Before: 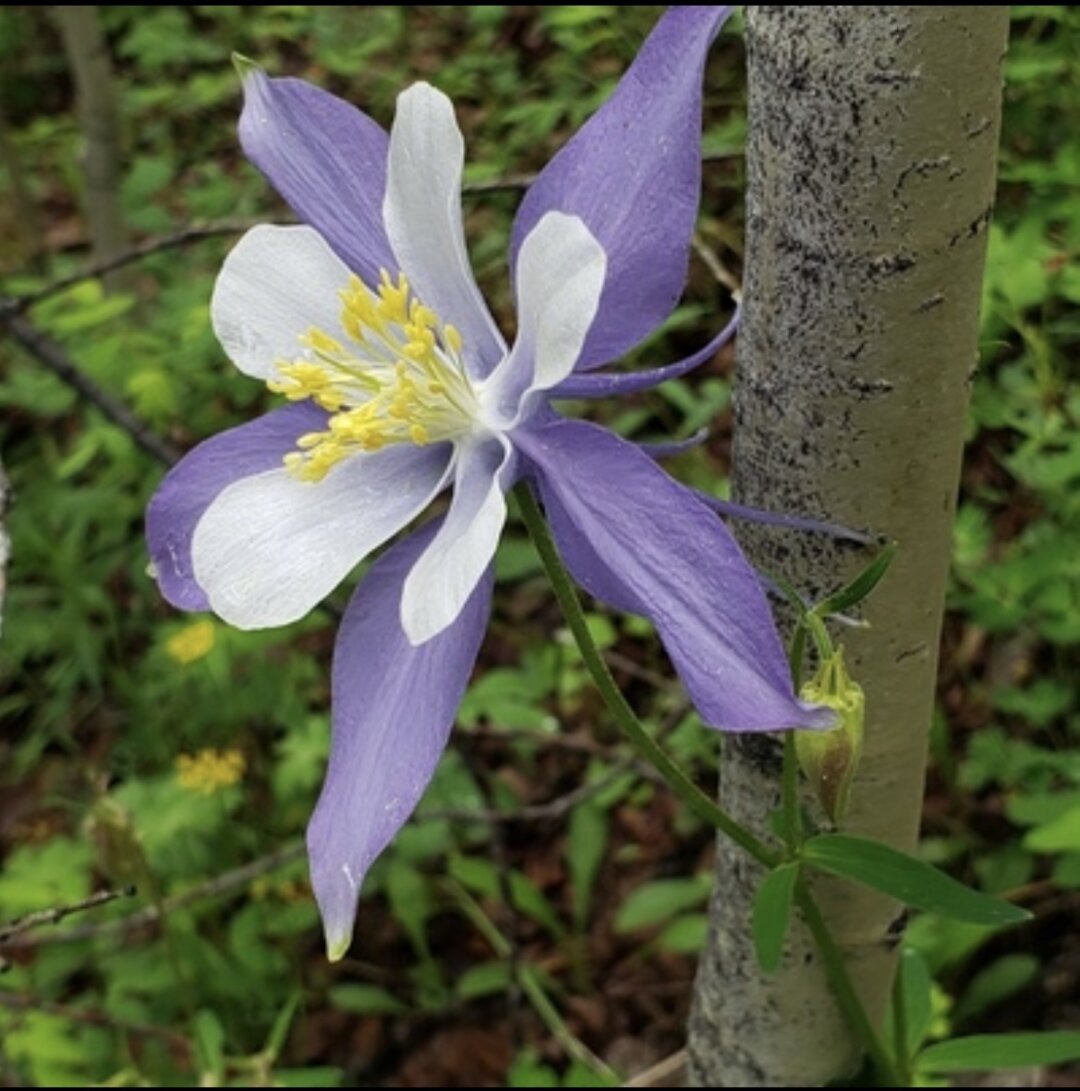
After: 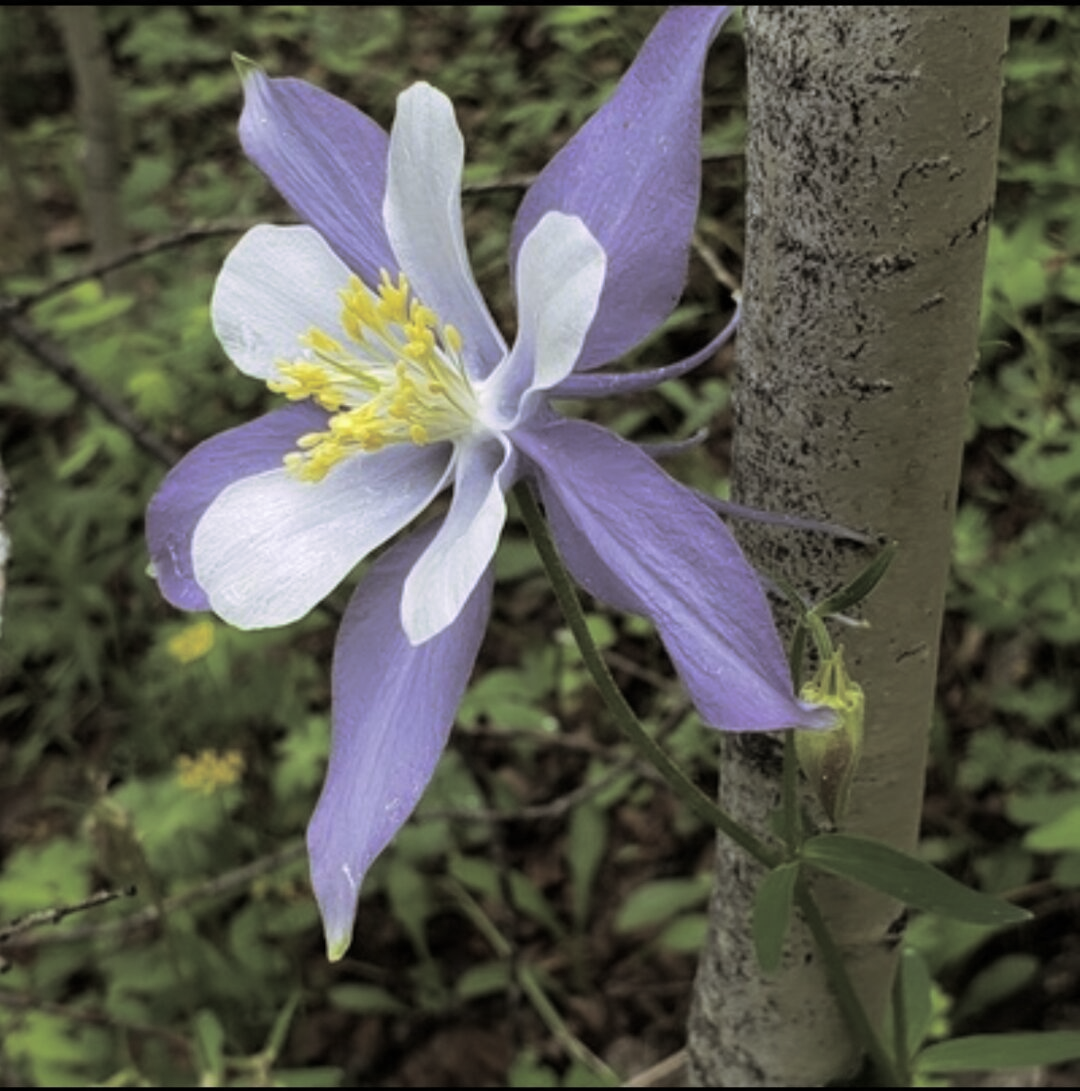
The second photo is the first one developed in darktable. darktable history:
white balance: red 0.983, blue 1.036
split-toning: shadows › hue 46.8°, shadows › saturation 0.17, highlights › hue 316.8°, highlights › saturation 0.27, balance -51.82
